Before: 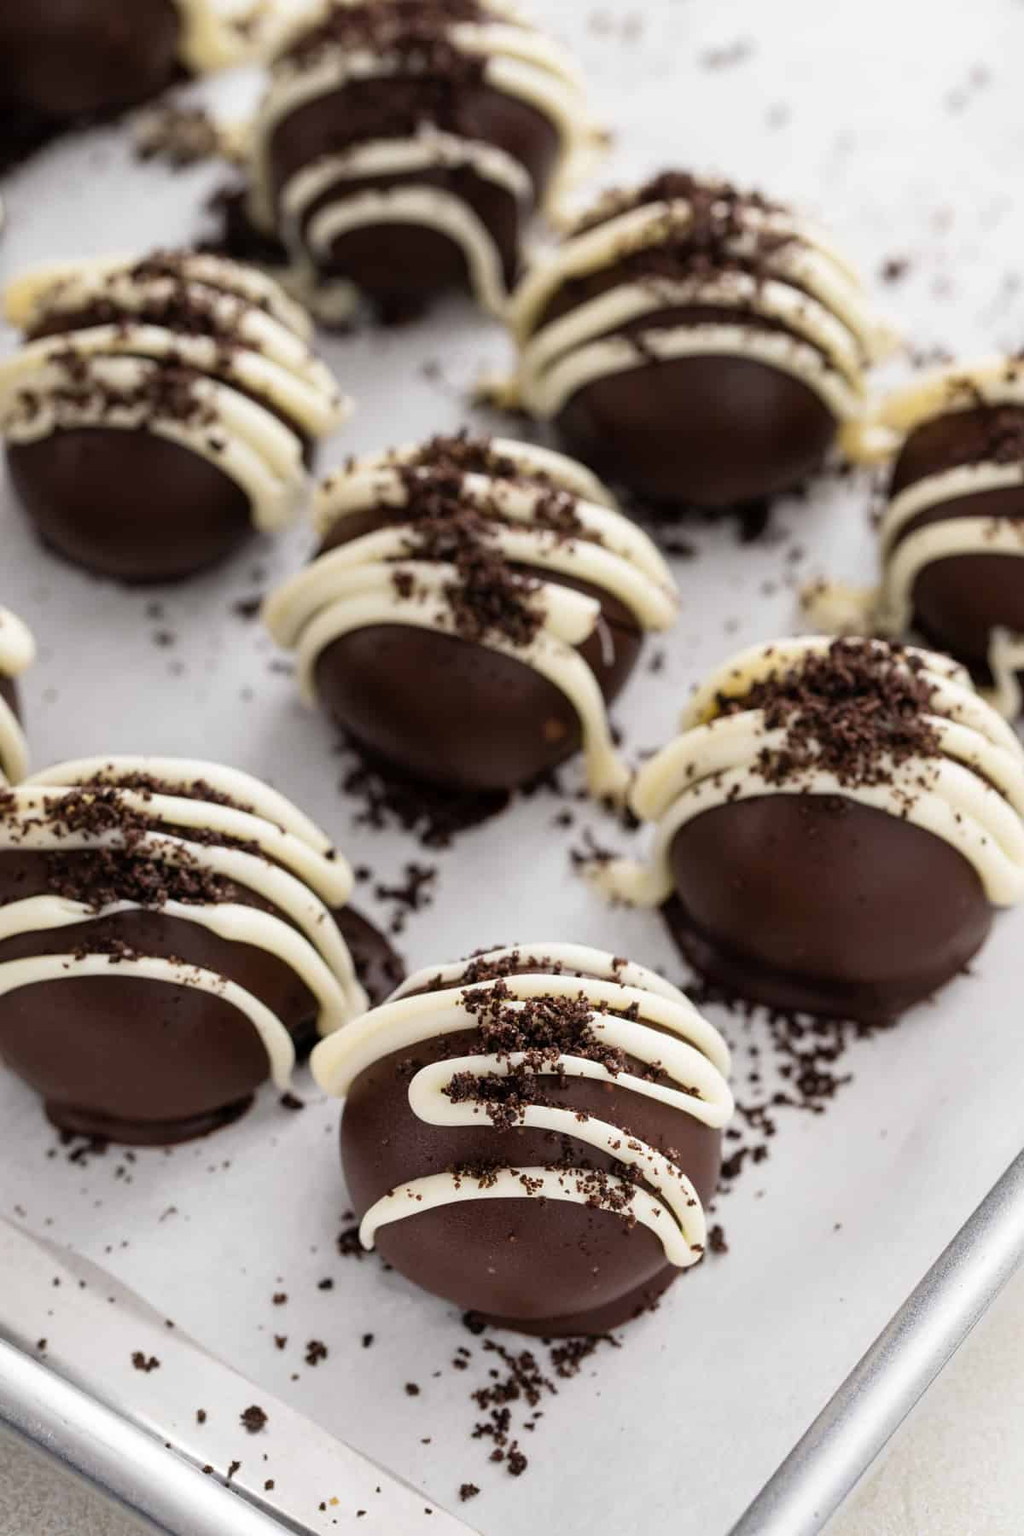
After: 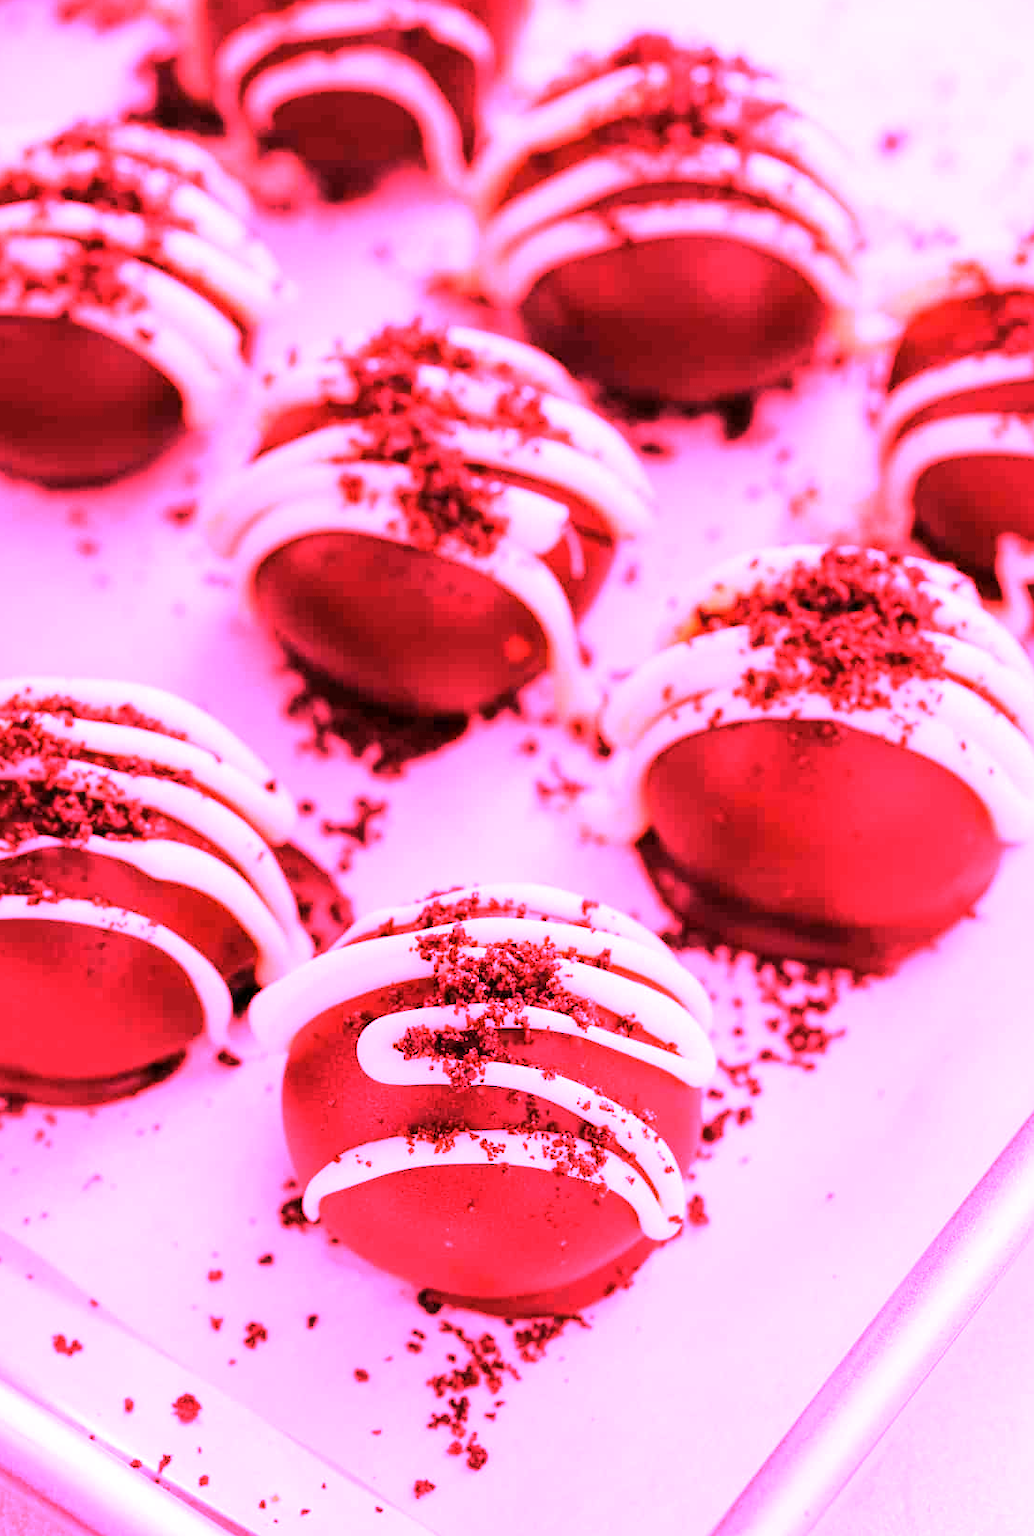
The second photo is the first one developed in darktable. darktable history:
crop and rotate: left 8.262%, top 9.226%
white balance: red 4.26, blue 1.802
